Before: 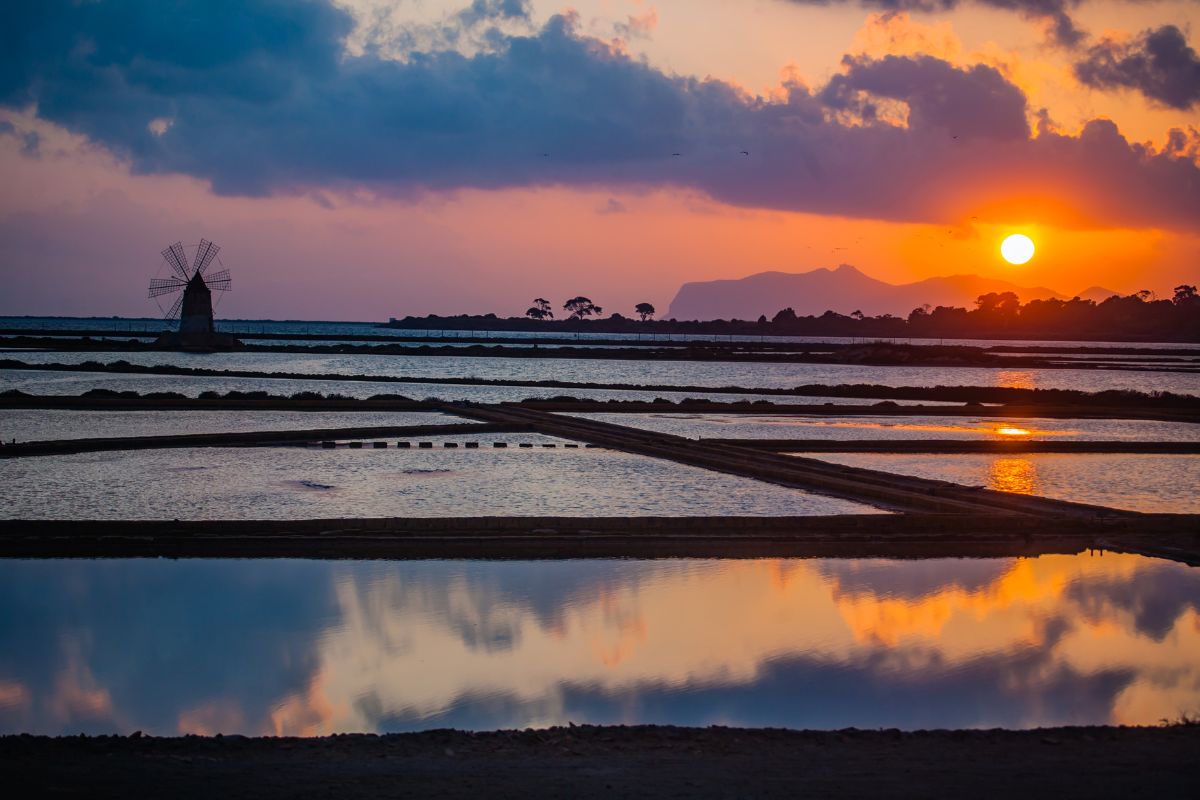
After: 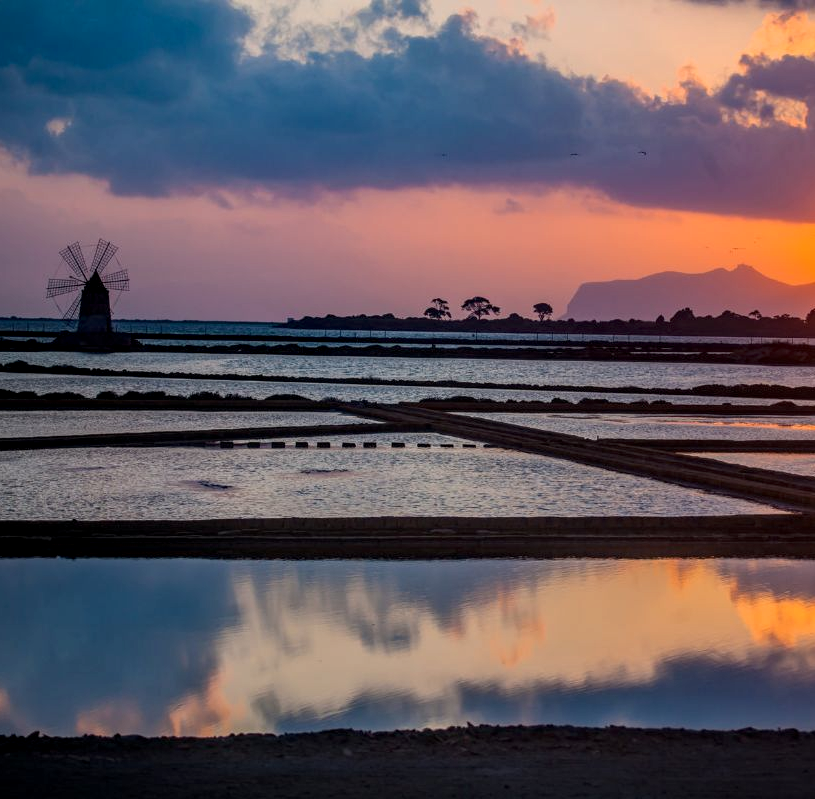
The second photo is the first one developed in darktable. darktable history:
crop and rotate: left 8.544%, right 23.493%
local contrast: detail 130%
